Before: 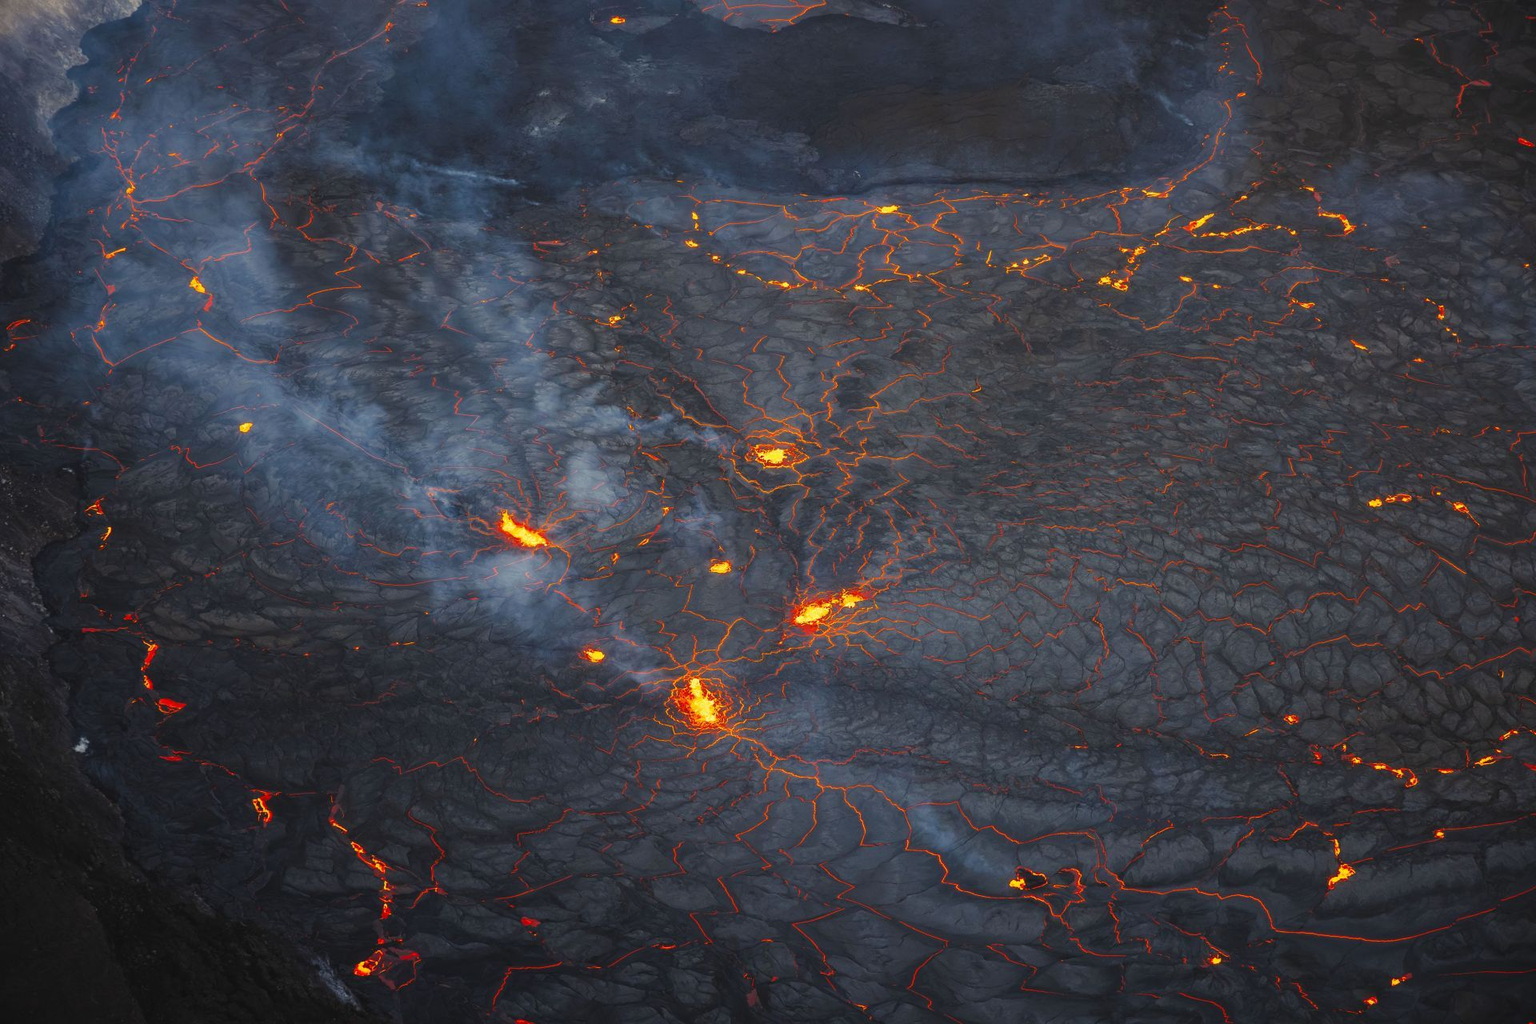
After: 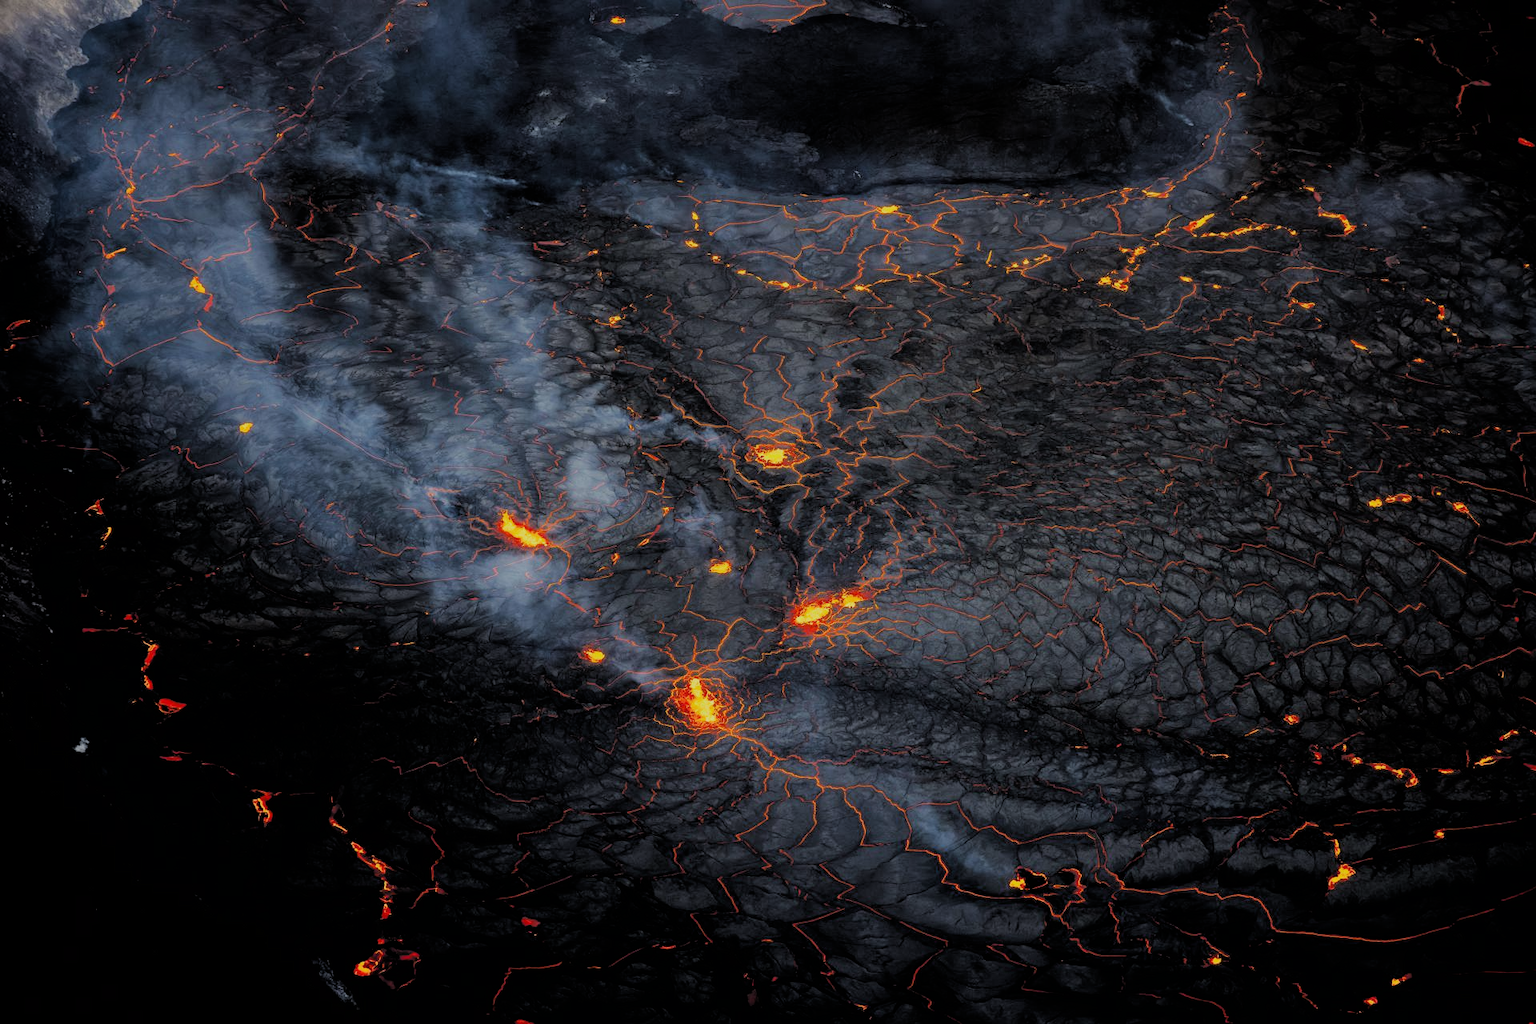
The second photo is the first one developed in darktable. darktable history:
filmic rgb: black relative exposure -2.88 EV, white relative exposure 4.56 EV, hardness 1.74, contrast 1.243
